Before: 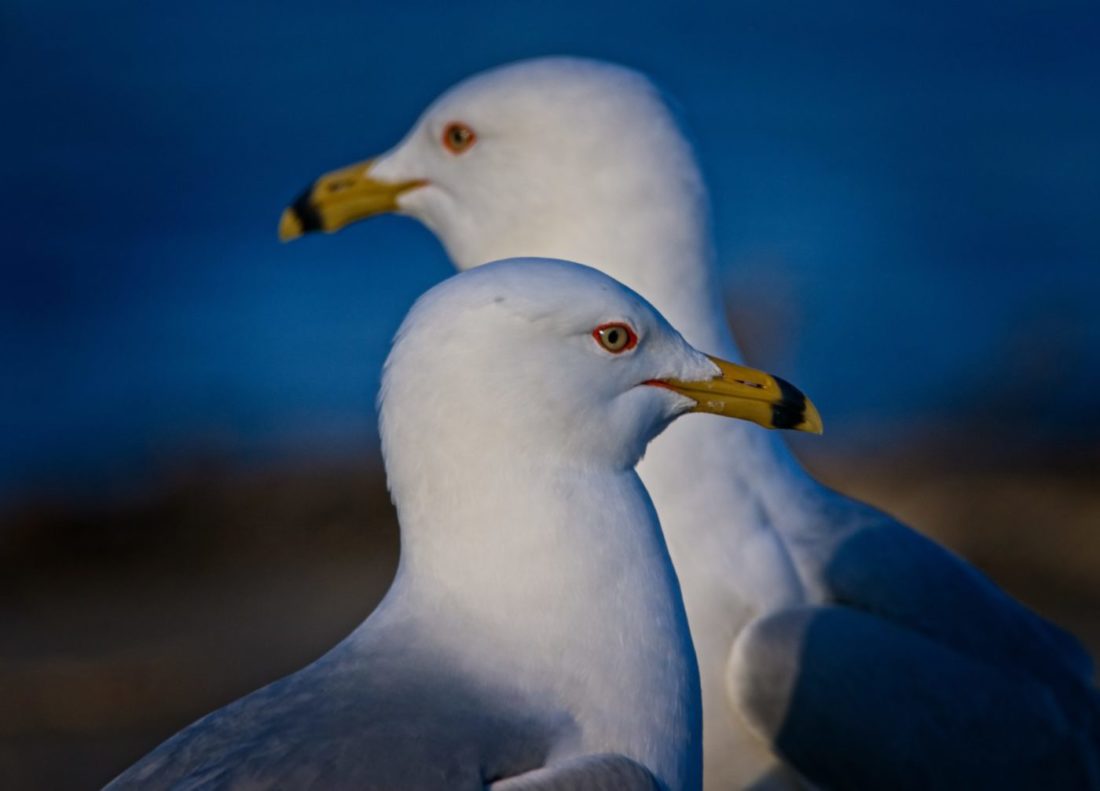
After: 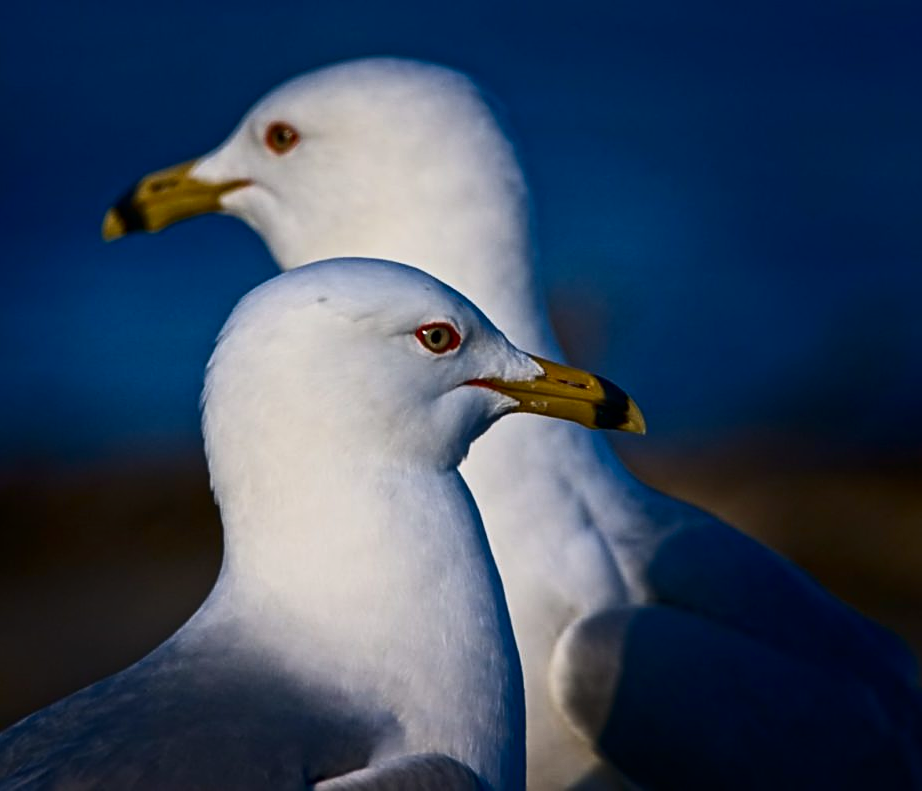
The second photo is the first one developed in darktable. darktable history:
sharpen: on, module defaults
contrast brightness saturation: contrast 0.297
crop: left 16.113%
